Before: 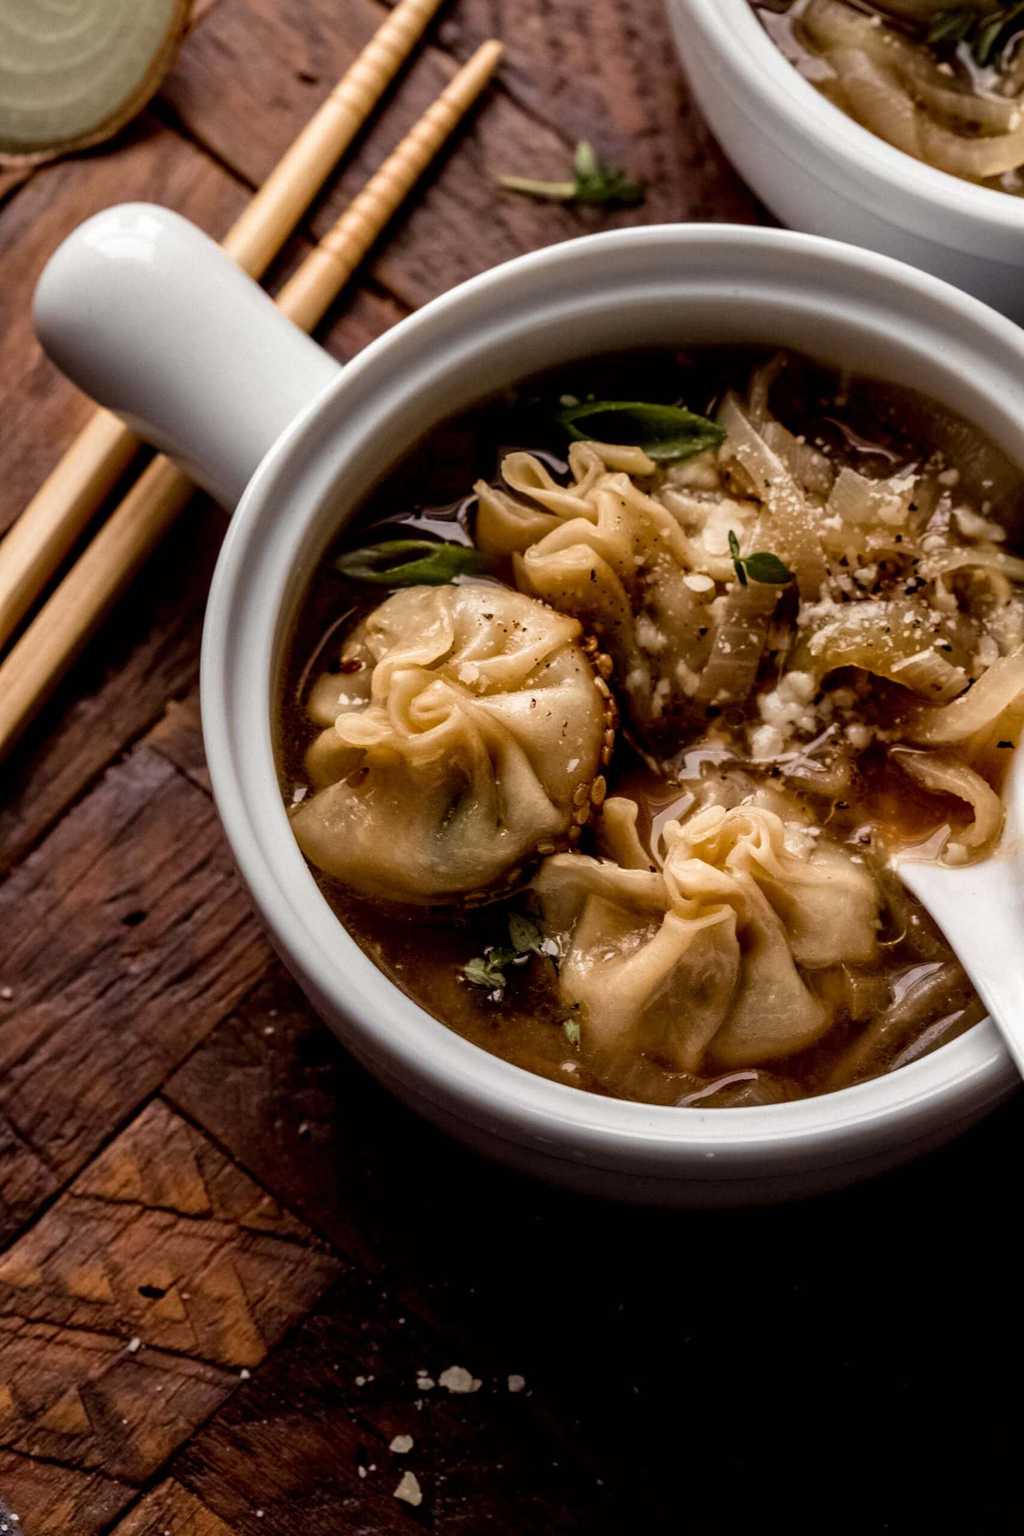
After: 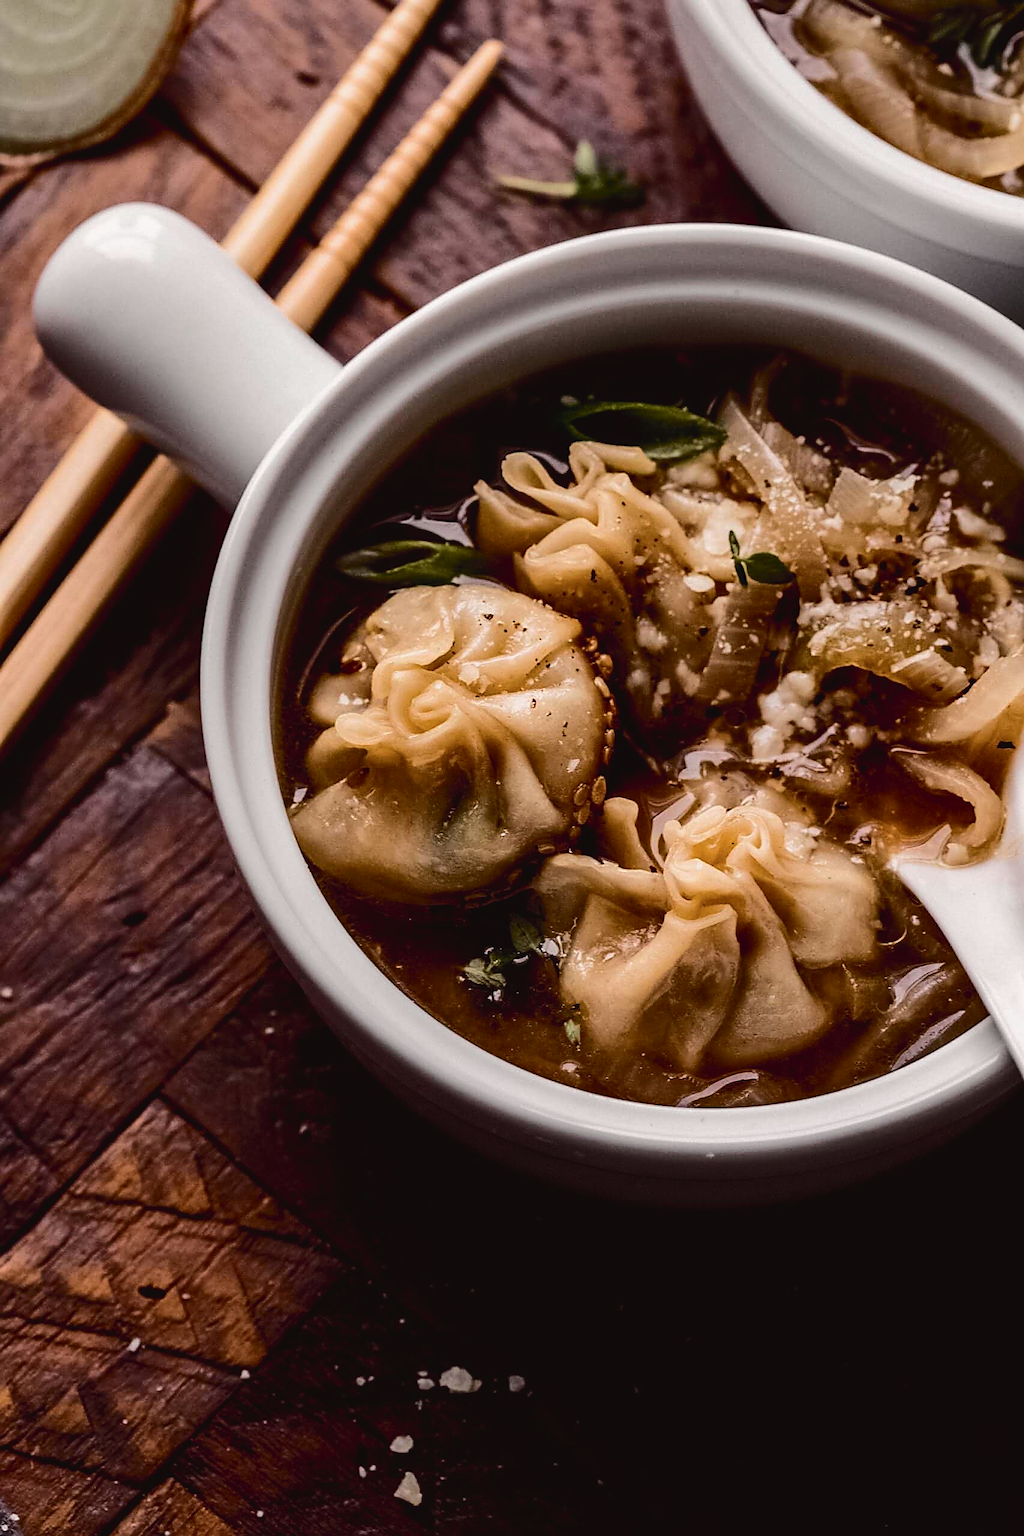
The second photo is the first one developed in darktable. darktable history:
sharpen: radius 1.4, amount 1.25, threshold 0.7
tone curve: curves: ch0 [(0, 0.032) (0.094, 0.08) (0.265, 0.208) (0.41, 0.417) (0.485, 0.524) (0.638, 0.673) (0.845, 0.828) (0.994, 0.964)]; ch1 [(0, 0) (0.161, 0.092) (0.37, 0.302) (0.437, 0.456) (0.469, 0.482) (0.498, 0.504) (0.576, 0.583) (0.644, 0.638) (0.725, 0.765) (1, 1)]; ch2 [(0, 0) (0.352, 0.403) (0.45, 0.469) (0.502, 0.504) (0.54, 0.521) (0.589, 0.576) (1, 1)], color space Lab, independent channels, preserve colors none
